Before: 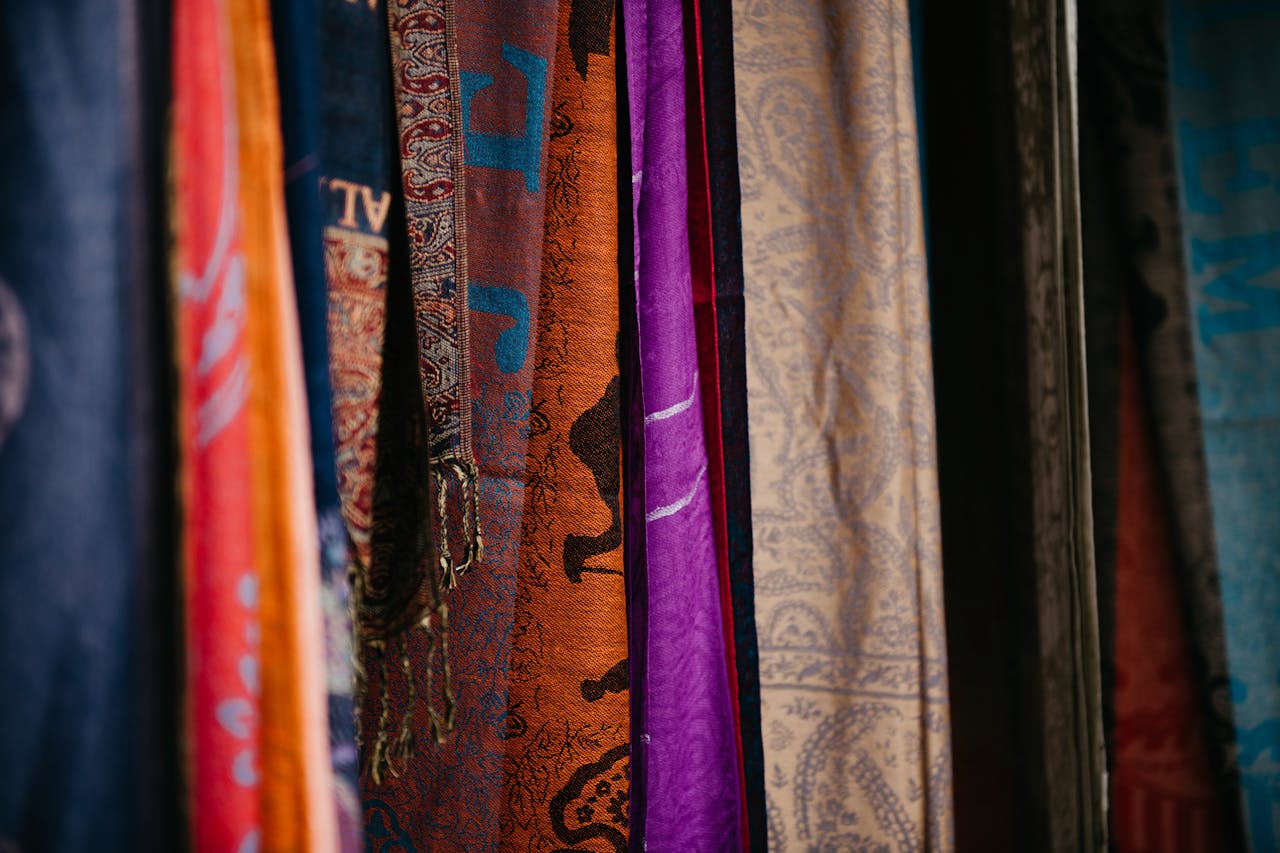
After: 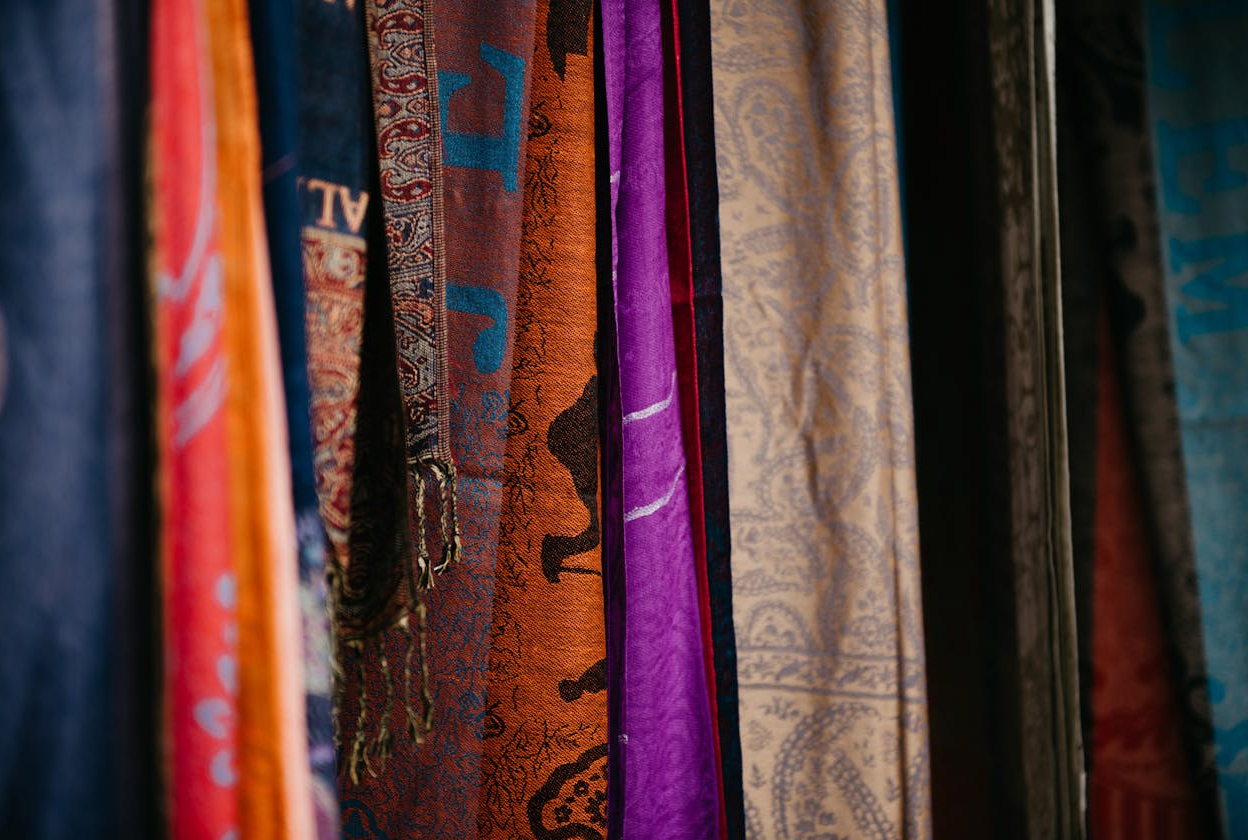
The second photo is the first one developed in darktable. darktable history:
crop and rotate: left 1.753%, right 0.705%, bottom 1.425%
